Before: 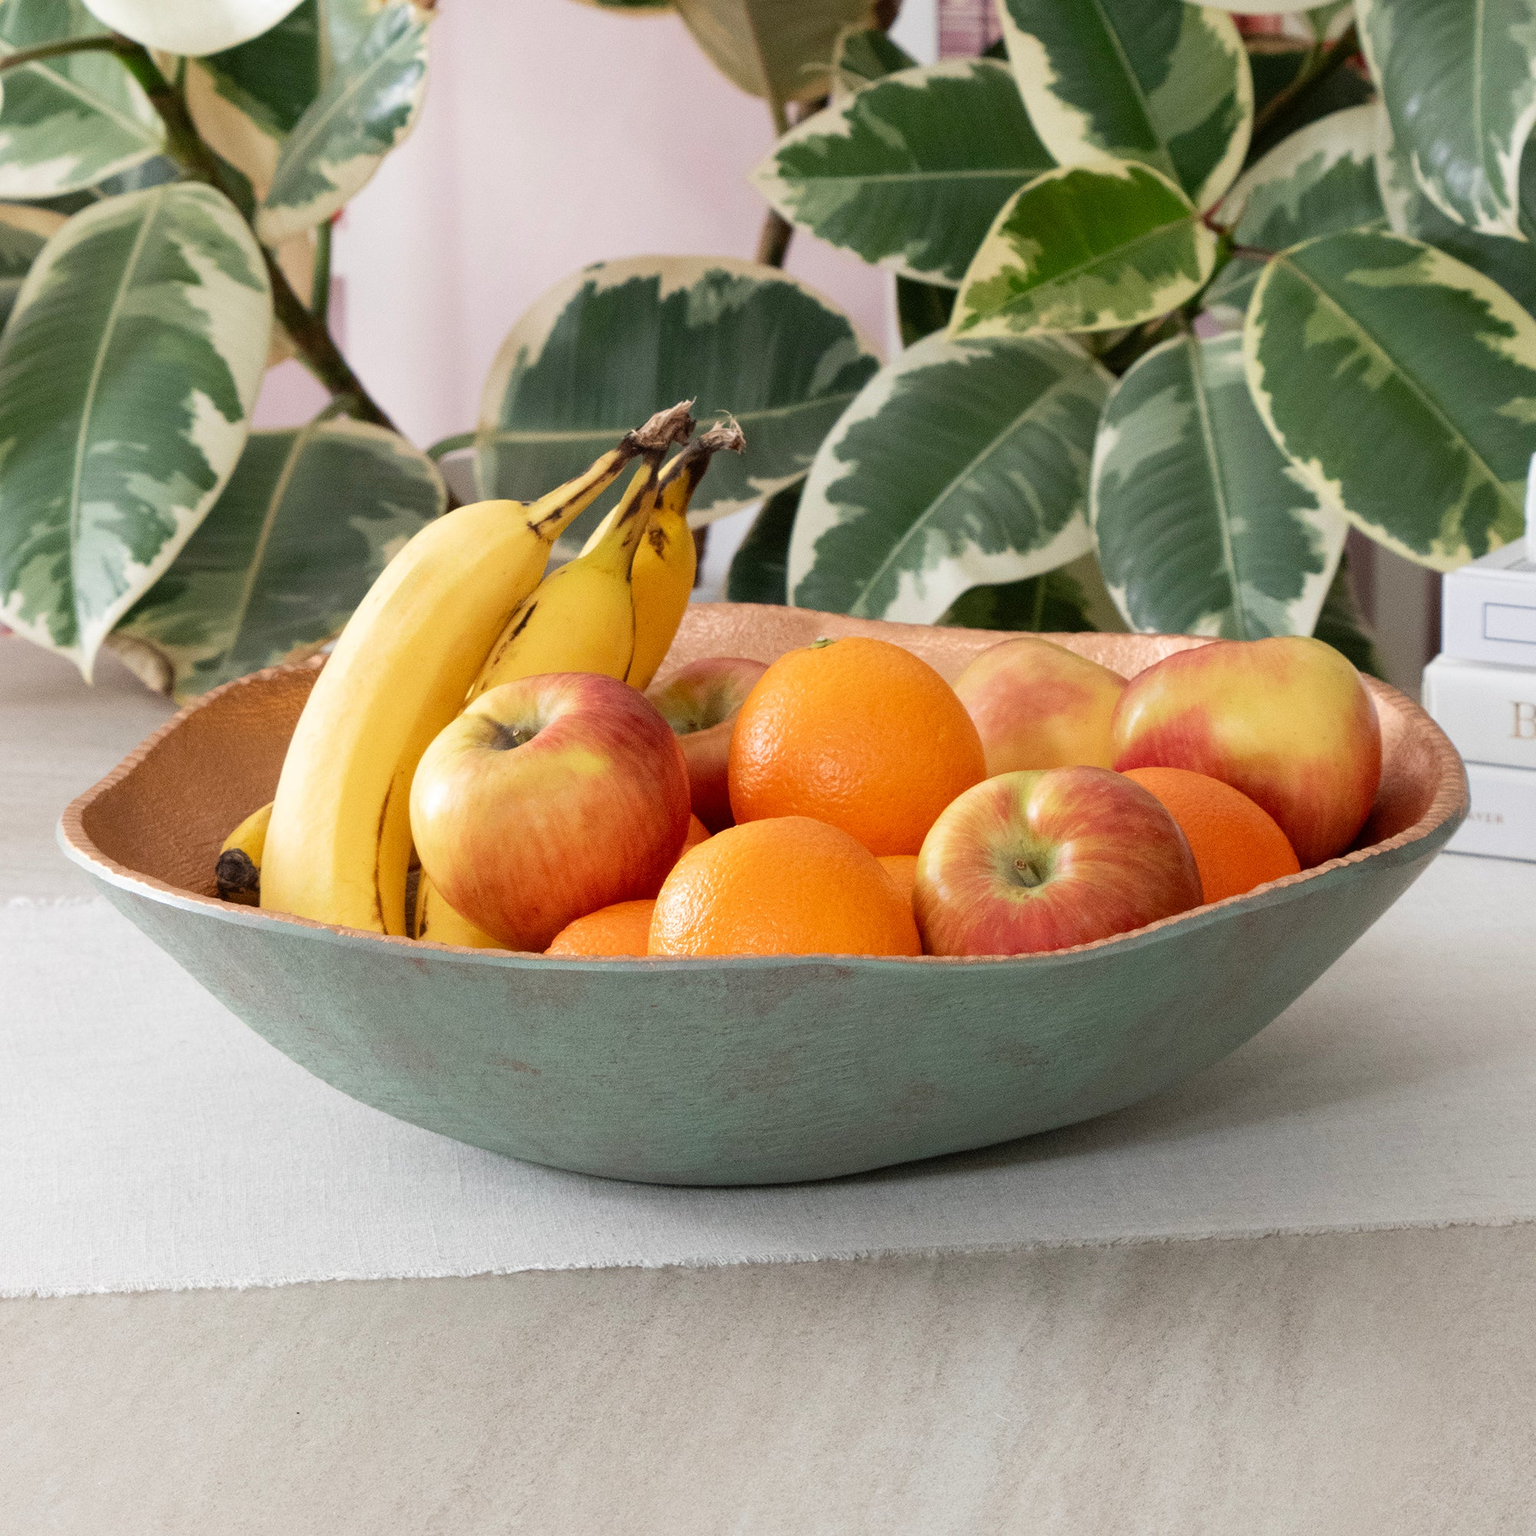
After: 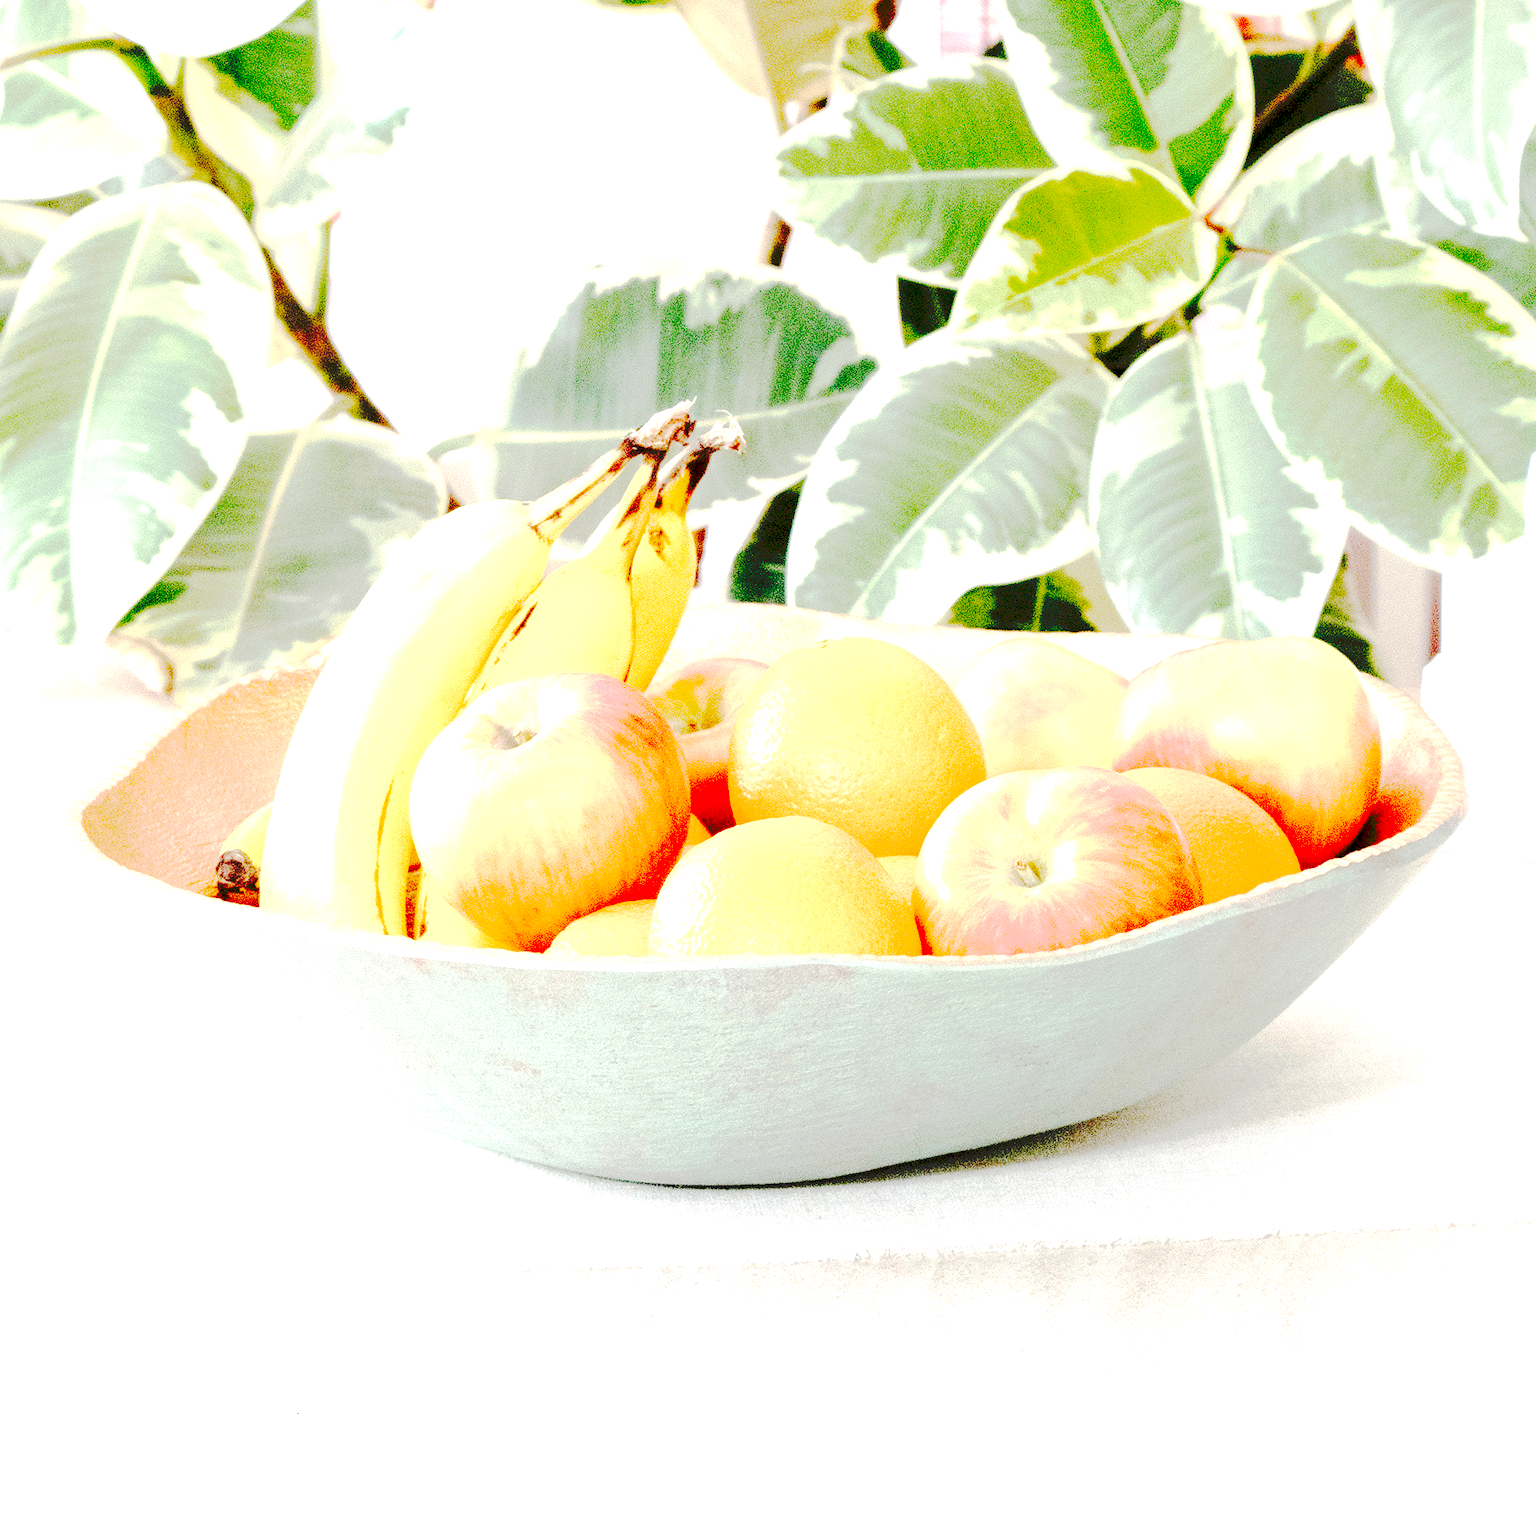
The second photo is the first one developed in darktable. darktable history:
exposure: black level correction 0.005, exposure 2.084 EV, compensate highlight preservation false
base curve: curves: ch0 [(0, 0) (0.036, 0.01) (0.123, 0.254) (0.258, 0.504) (0.507, 0.748) (1, 1)], preserve colors none
tone curve: curves: ch0 [(0, 0) (0.003, 0.145) (0.011, 0.148) (0.025, 0.15) (0.044, 0.159) (0.069, 0.16) (0.1, 0.164) (0.136, 0.182) (0.177, 0.213) (0.224, 0.247) (0.277, 0.298) (0.335, 0.37) (0.399, 0.456) (0.468, 0.552) (0.543, 0.641) (0.623, 0.713) (0.709, 0.768) (0.801, 0.825) (0.898, 0.868) (1, 1)], preserve colors none
